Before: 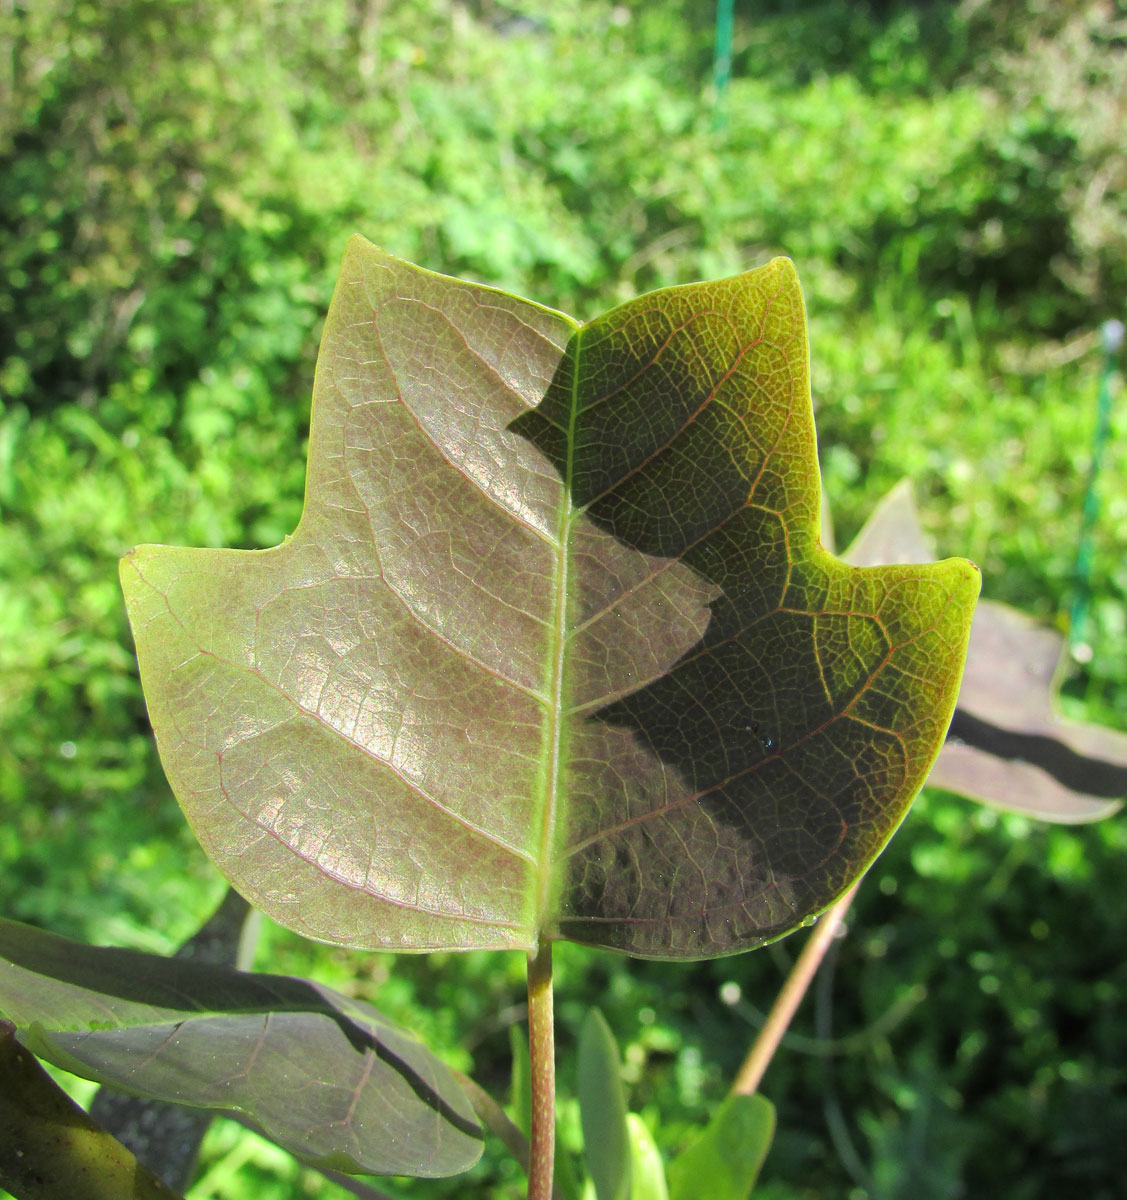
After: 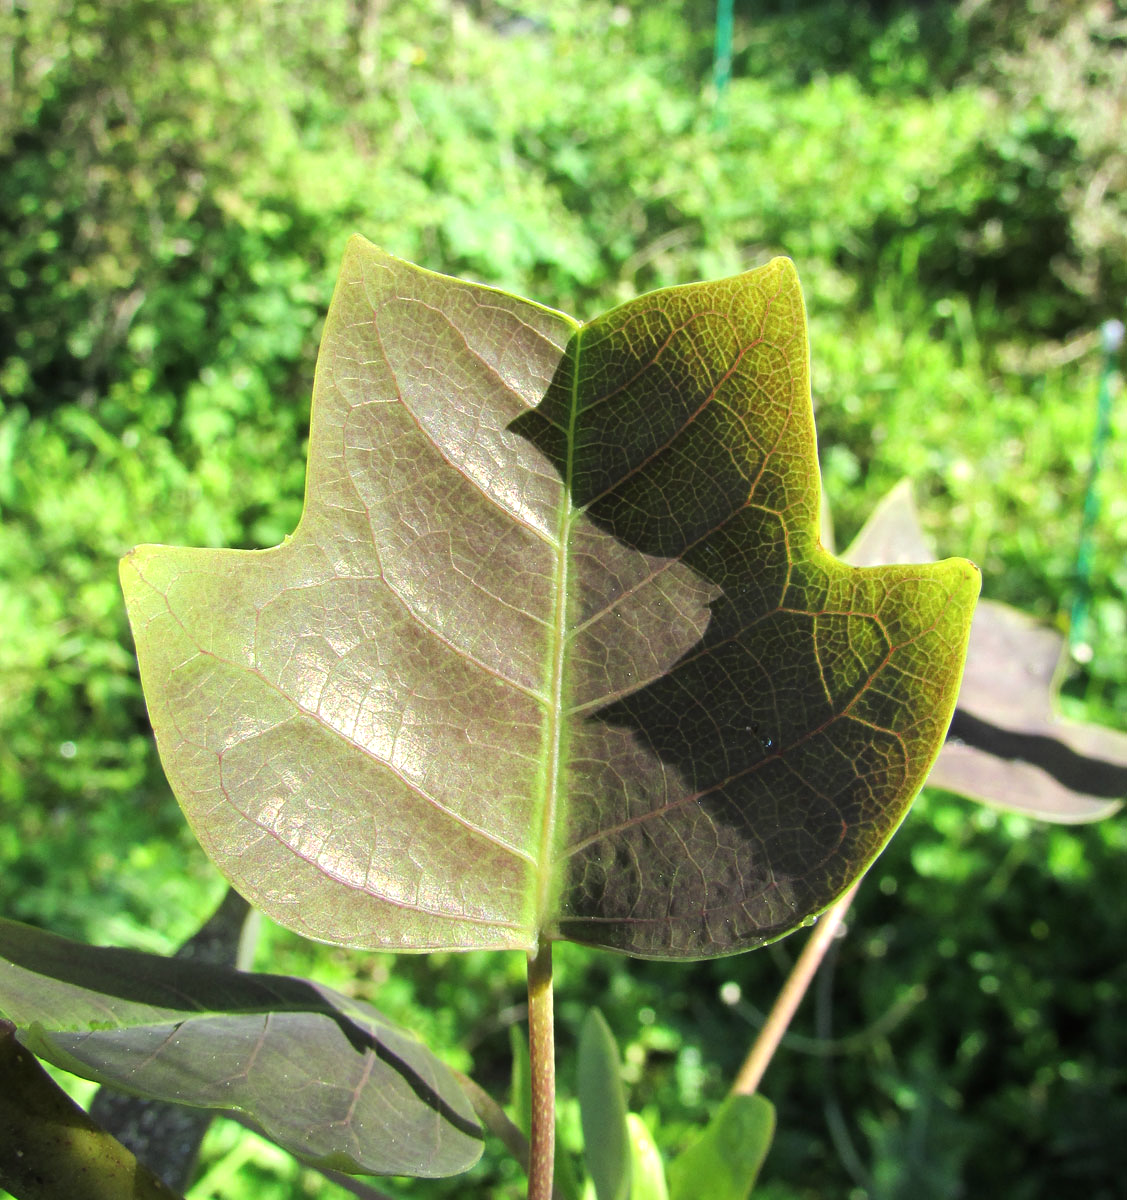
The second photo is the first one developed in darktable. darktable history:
color zones: curves: ch1 [(0, 0.469) (0.01, 0.469) (0.12, 0.446) (0.248, 0.469) (0.5, 0.5) (0.748, 0.5) (0.99, 0.469) (1, 0.469)]
tone equalizer: -8 EV -0.417 EV, -7 EV -0.389 EV, -6 EV -0.333 EV, -5 EV -0.222 EV, -3 EV 0.222 EV, -2 EV 0.333 EV, -1 EV 0.389 EV, +0 EV 0.417 EV, edges refinement/feathering 500, mask exposure compensation -1.57 EV, preserve details no
